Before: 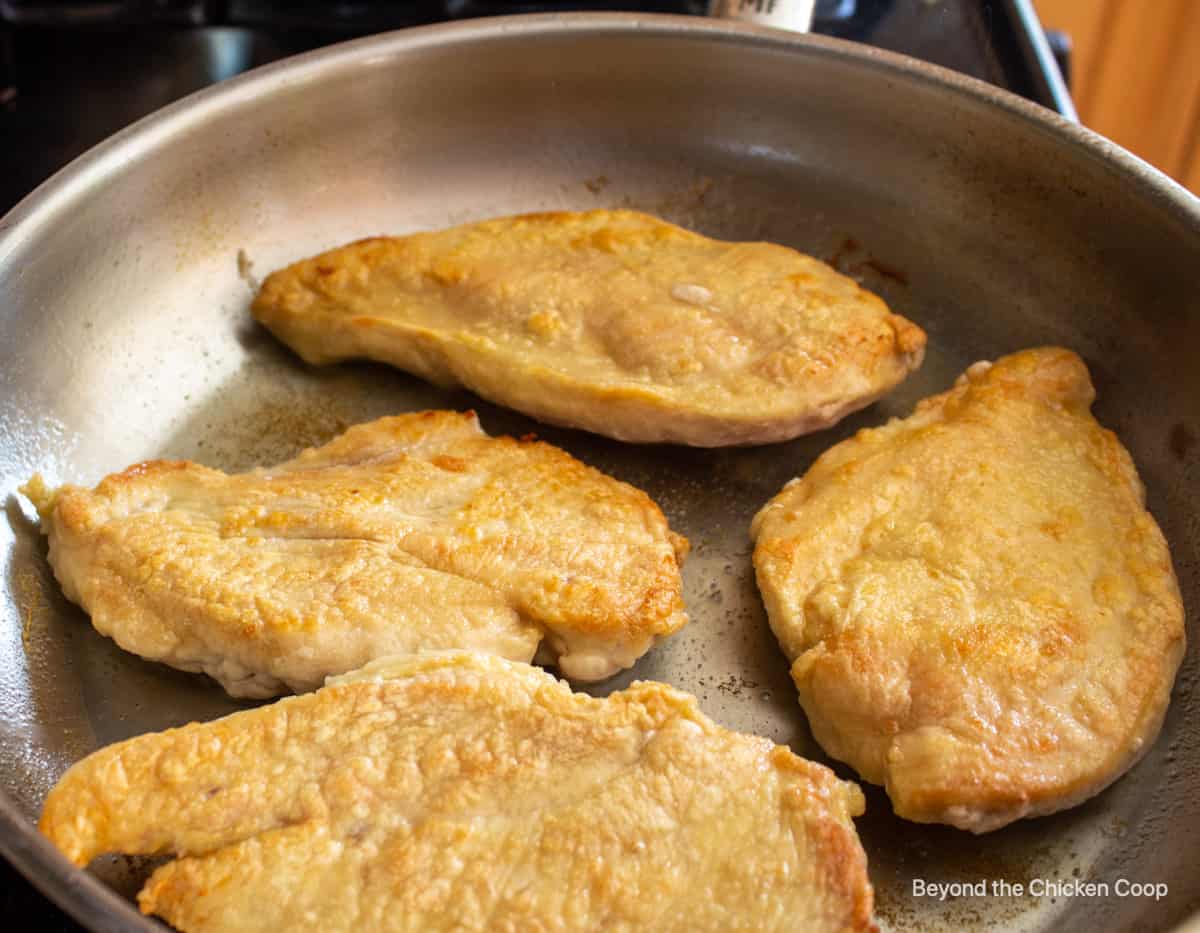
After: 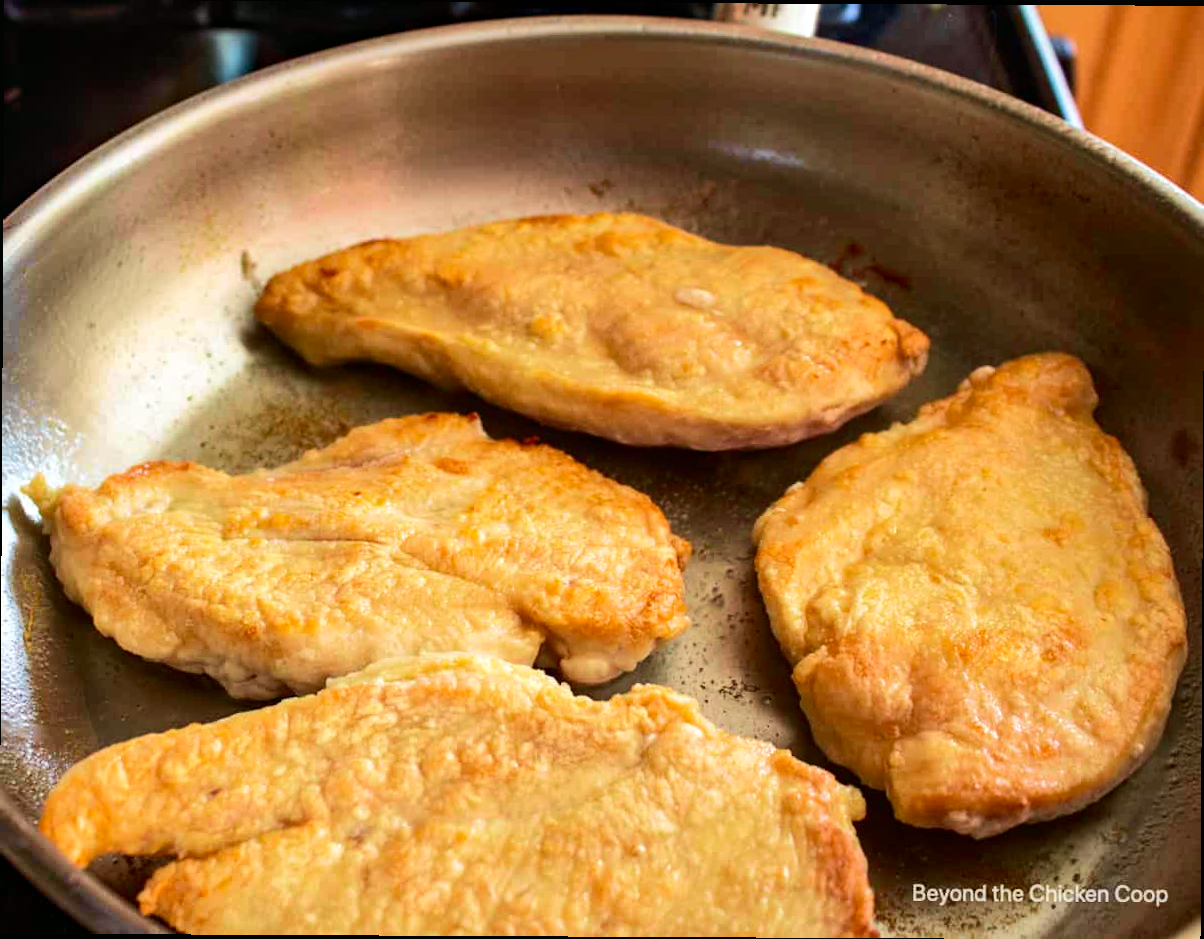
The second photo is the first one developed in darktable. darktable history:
local contrast: mode bilateral grid, contrast 20, coarseness 50, detail 120%, midtone range 0.2
tone curve: curves: ch0 [(0, 0.01) (0.037, 0.032) (0.131, 0.108) (0.275, 0.256) (0.483, 0.512) (0.61, 0.665) (0.696, 0.742) (0.792, 0.819) (0.911, 0.925) (0.997, 0.995)]; ch1 [(0, 0) (0.308, 0.29) (0.425, 0.411) (0.492, 0.488) (0.505, 0.503) (0.527, 0.531) (0.568, 0.594) (0.683, 0.702) (0.746, 0.77) (1, 1)]; ch2 [(0, 0) (0.246, 0.233) (0.36, 0.352) (0.415, 0.415) (0.485, 0.487) (0.502, 0.504) (0.525, 0.523) (0.539, 0.553) (0.587, 0.594) (0.636, 0.652) (0.711, 0.729) (0.845, 0.855) (0.998, 0.977)], color space Lab, independent channels, preserve colors none
haze removal: adaptive false
crop and rotate: angle -0.304°
velvia: on, module defaults
